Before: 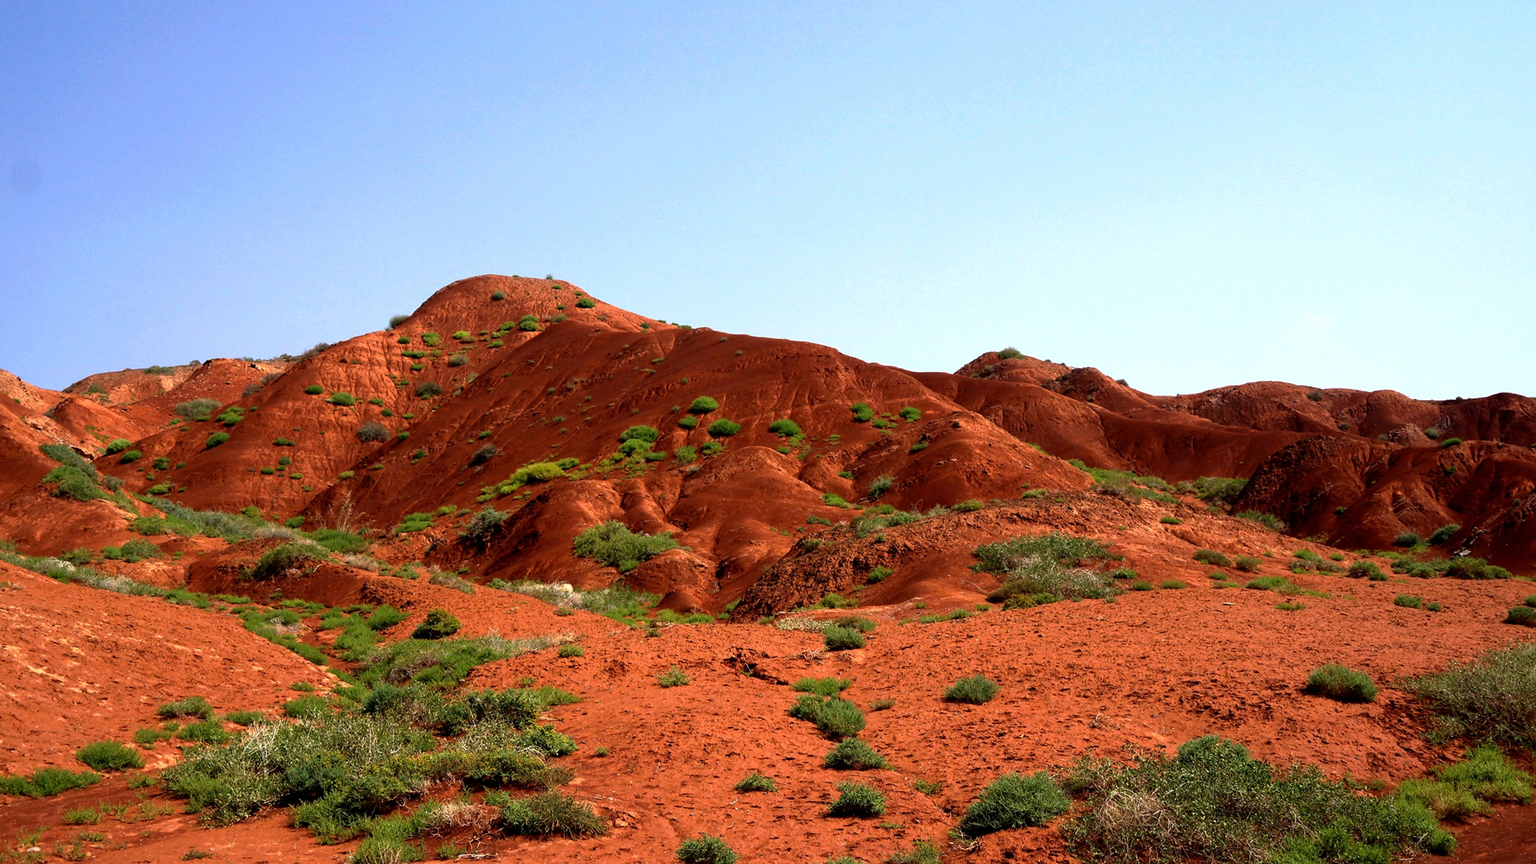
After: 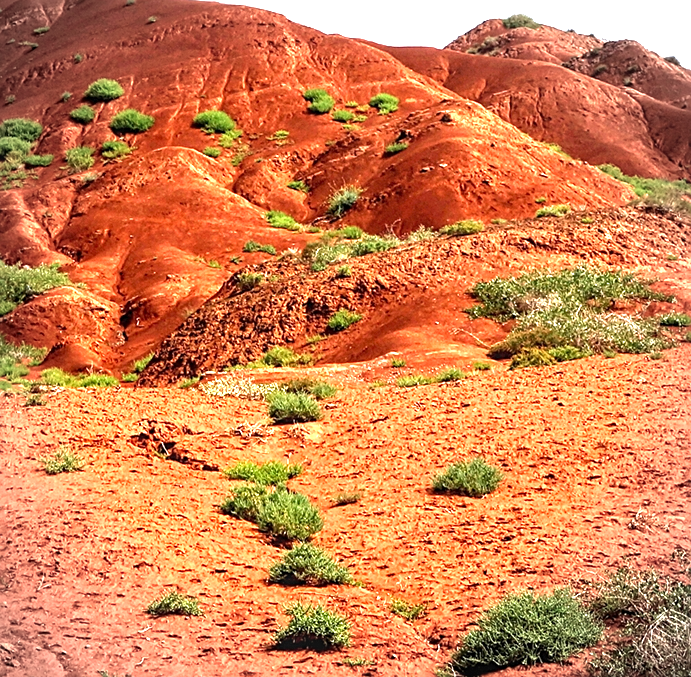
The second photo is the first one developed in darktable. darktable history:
crop: left 40.878%, top 39.176%, right 25.993%, bottom 3.081%
exposure: black level correction 0, exposure 1 EV, compensate exposure bias true, compensate highlight preservation false
sharpen: on, module defaults
local contrast: on, module defaults
vignetting: on, module defaults
